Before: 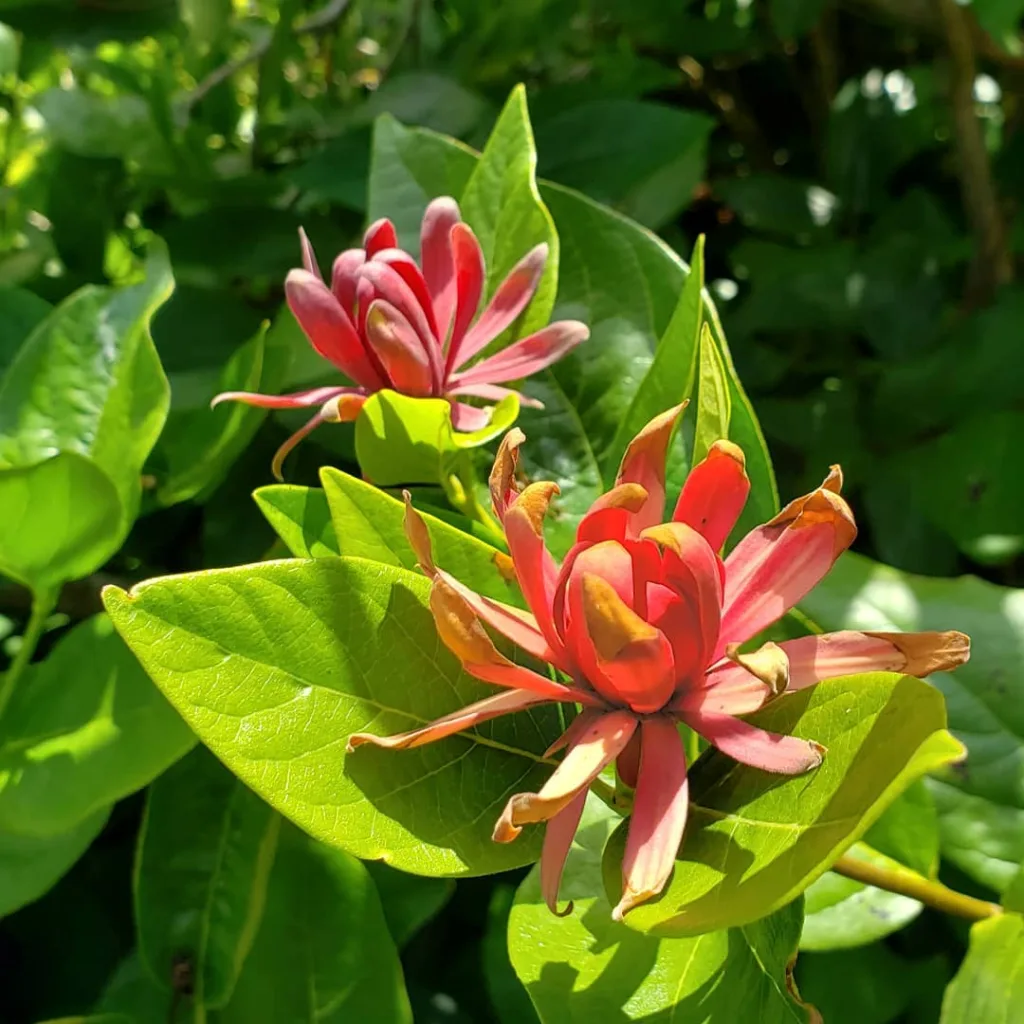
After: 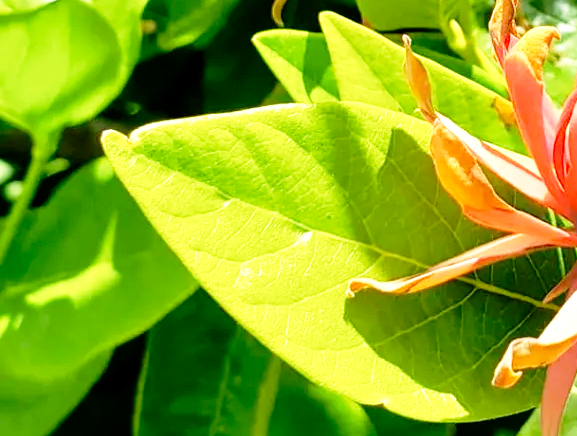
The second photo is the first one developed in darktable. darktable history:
crop: top 44.483%, right 43.593%, bottom 12.892%
local contrast: highlights 100%, shadows 100%, detail 120%, midtone range 0.2
base curve: curves: ch0 [(0, 0) (0.012, 0.01) (0.073, 0.168) (0.31, 0.711) (0.645, 0.957) (1, 1)], preserve colors none
